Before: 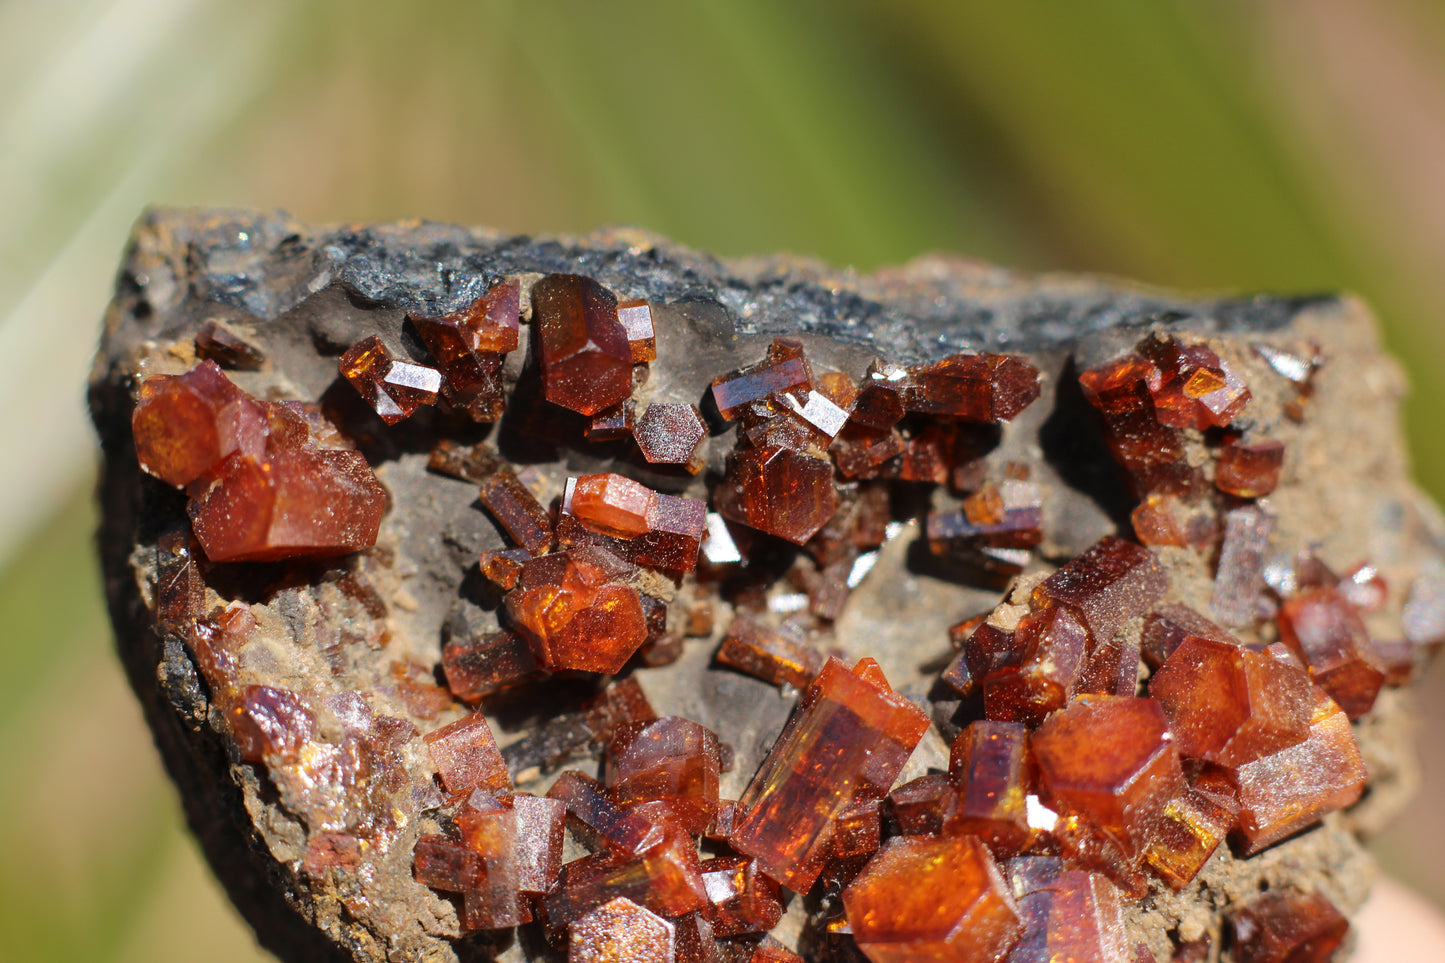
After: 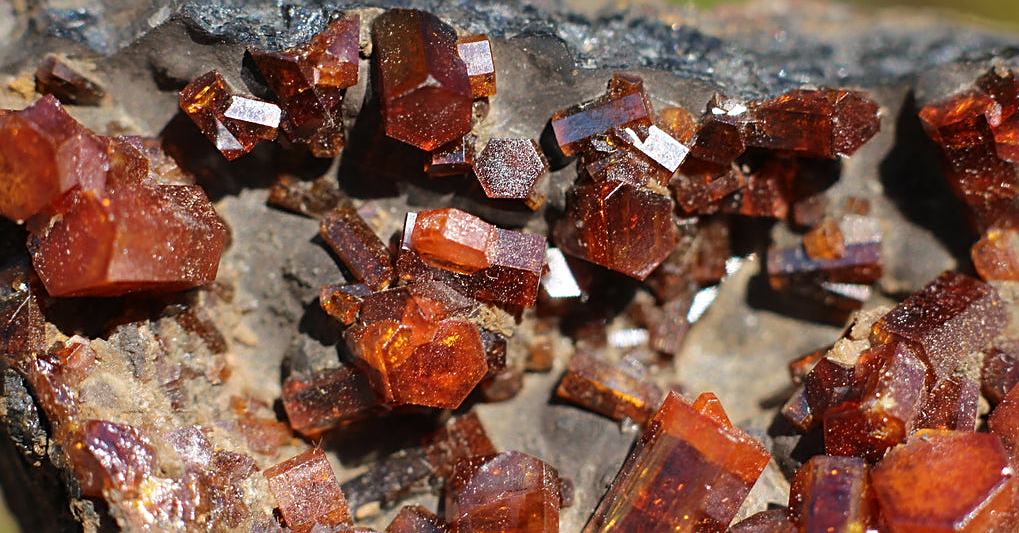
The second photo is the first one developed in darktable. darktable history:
sharpen: on, module defaults
crop: left 11.123%, top 27.61%, right 18.3%, bottom 17.034%
